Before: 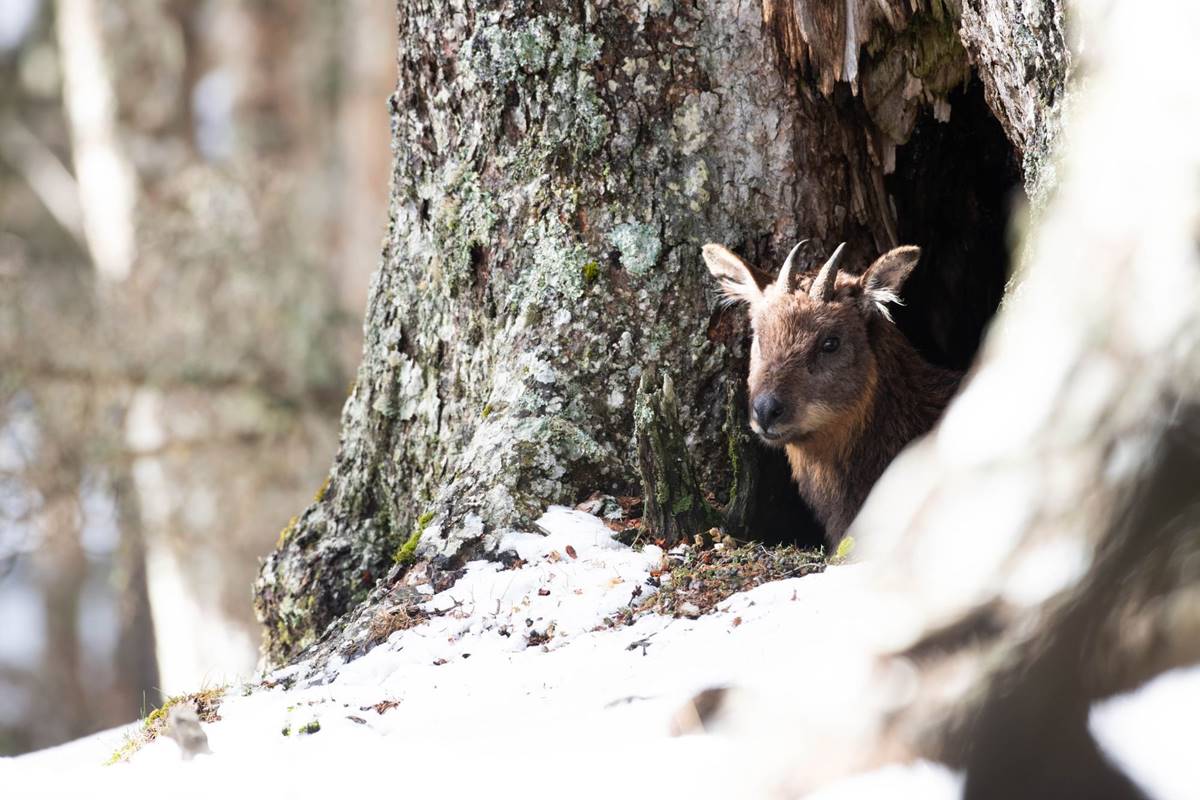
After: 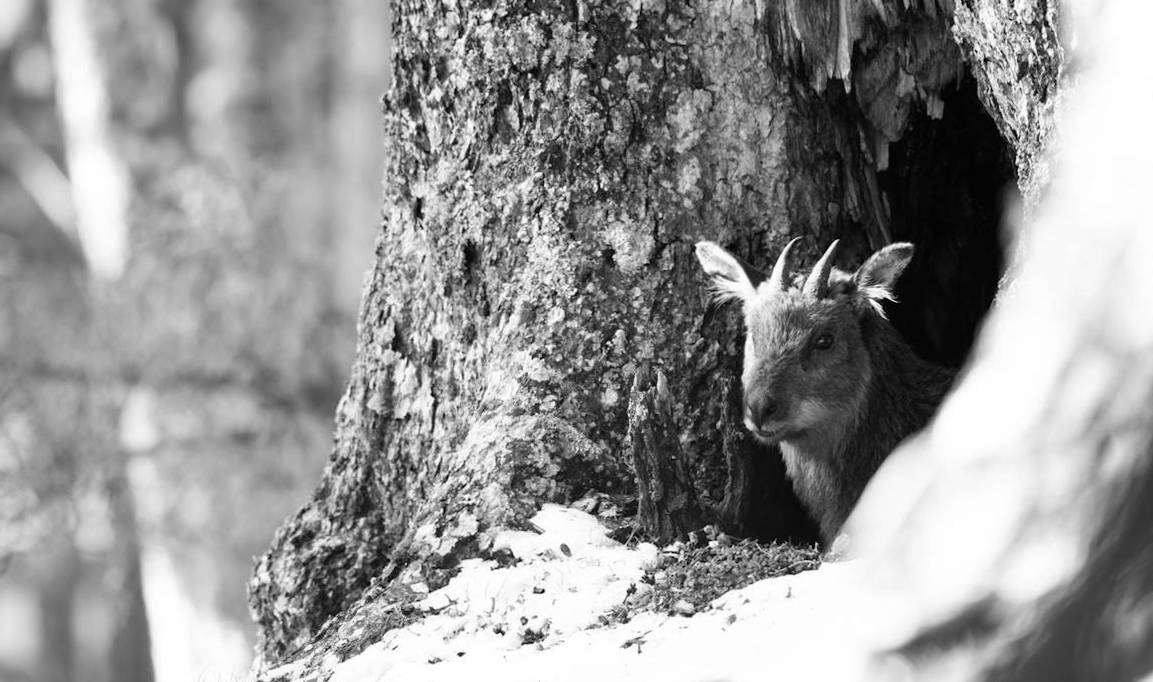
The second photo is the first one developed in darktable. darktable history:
monochrome: on, module defaults
crop and rotate: angle 0.2°, left 0.275%, right 3.127%, bottom 14.18%
white balance: emerald 1
